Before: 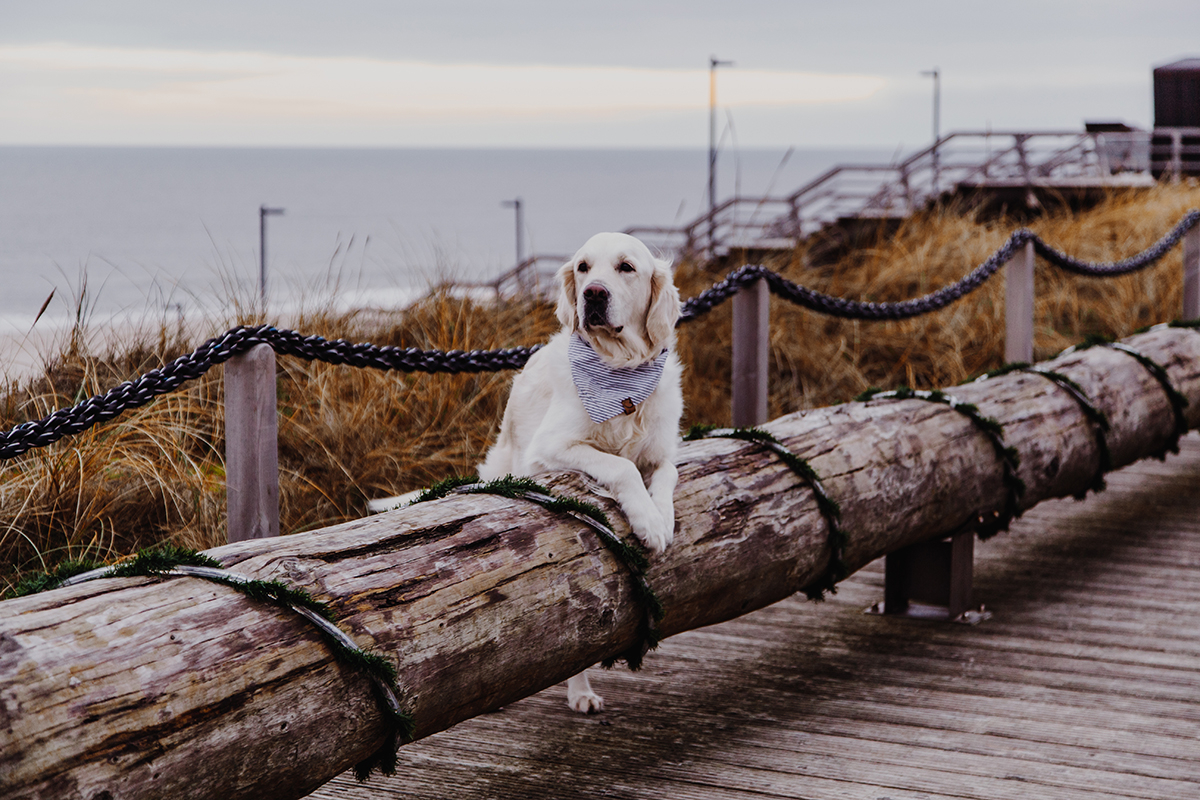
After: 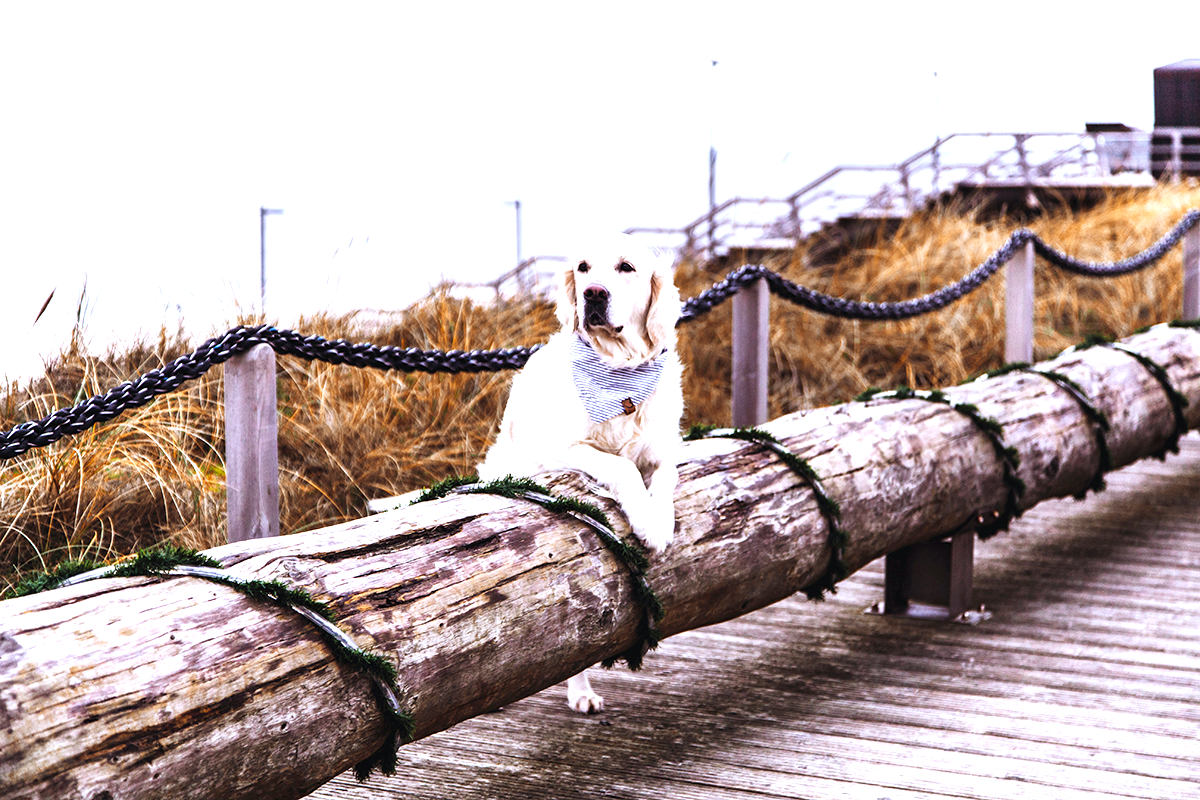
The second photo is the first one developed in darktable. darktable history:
white balance: red 0.954, blue 1.079
exposure: black level correction 0.001, exposure 1.719 EV, compensate exposure bias true, compensate highlight preservation false
